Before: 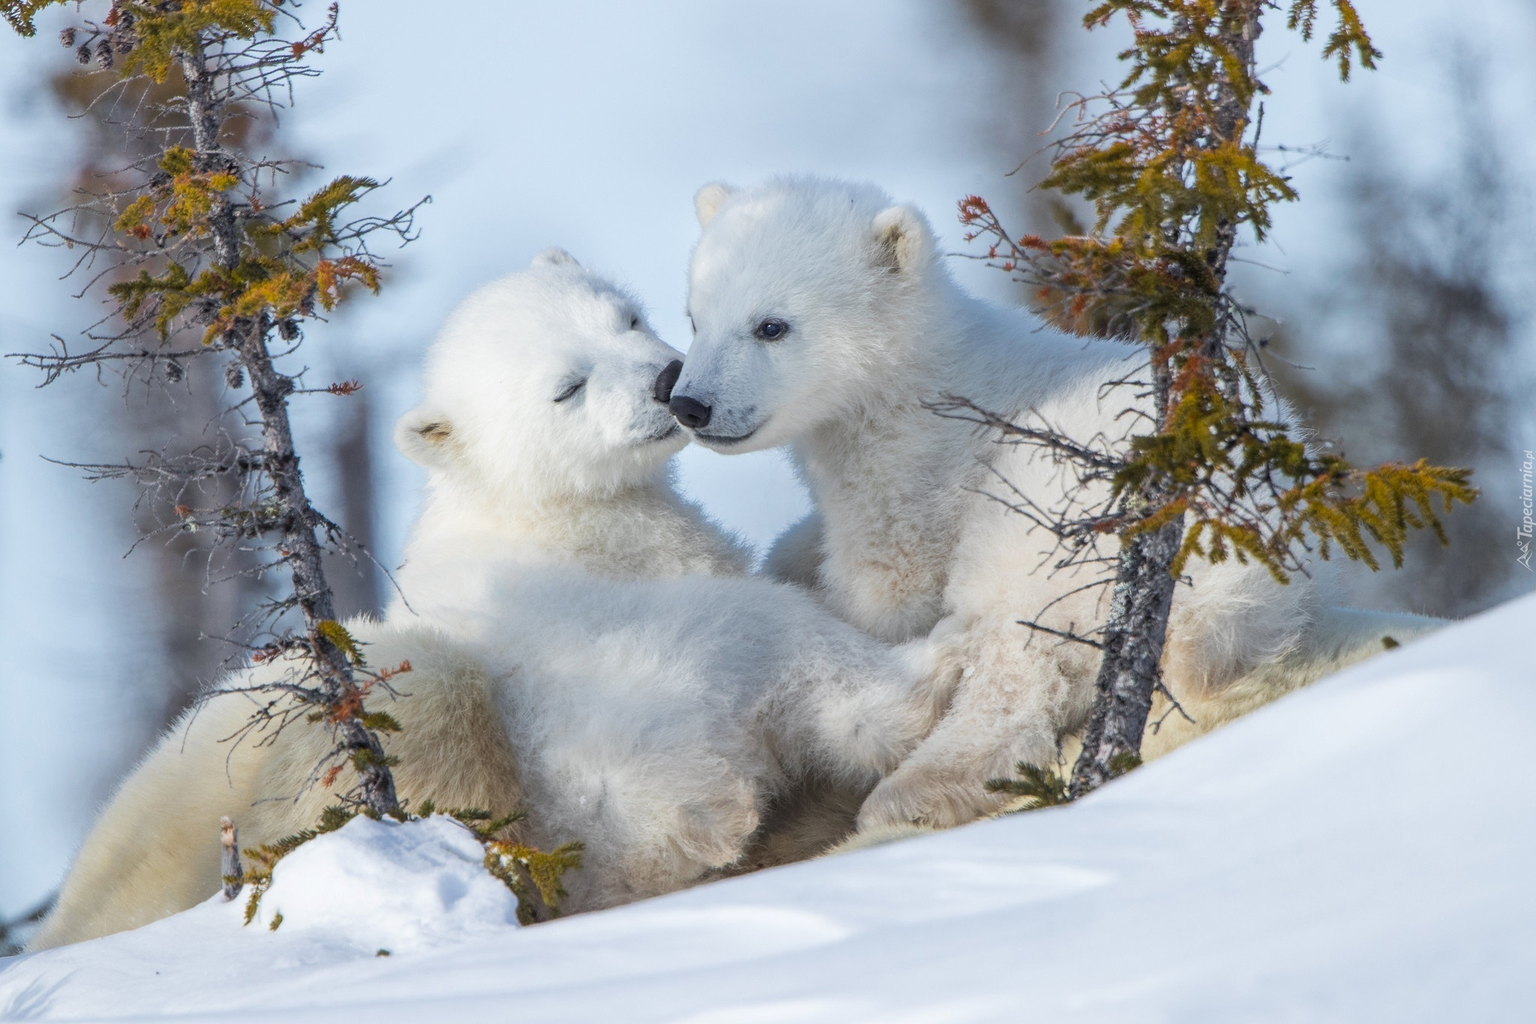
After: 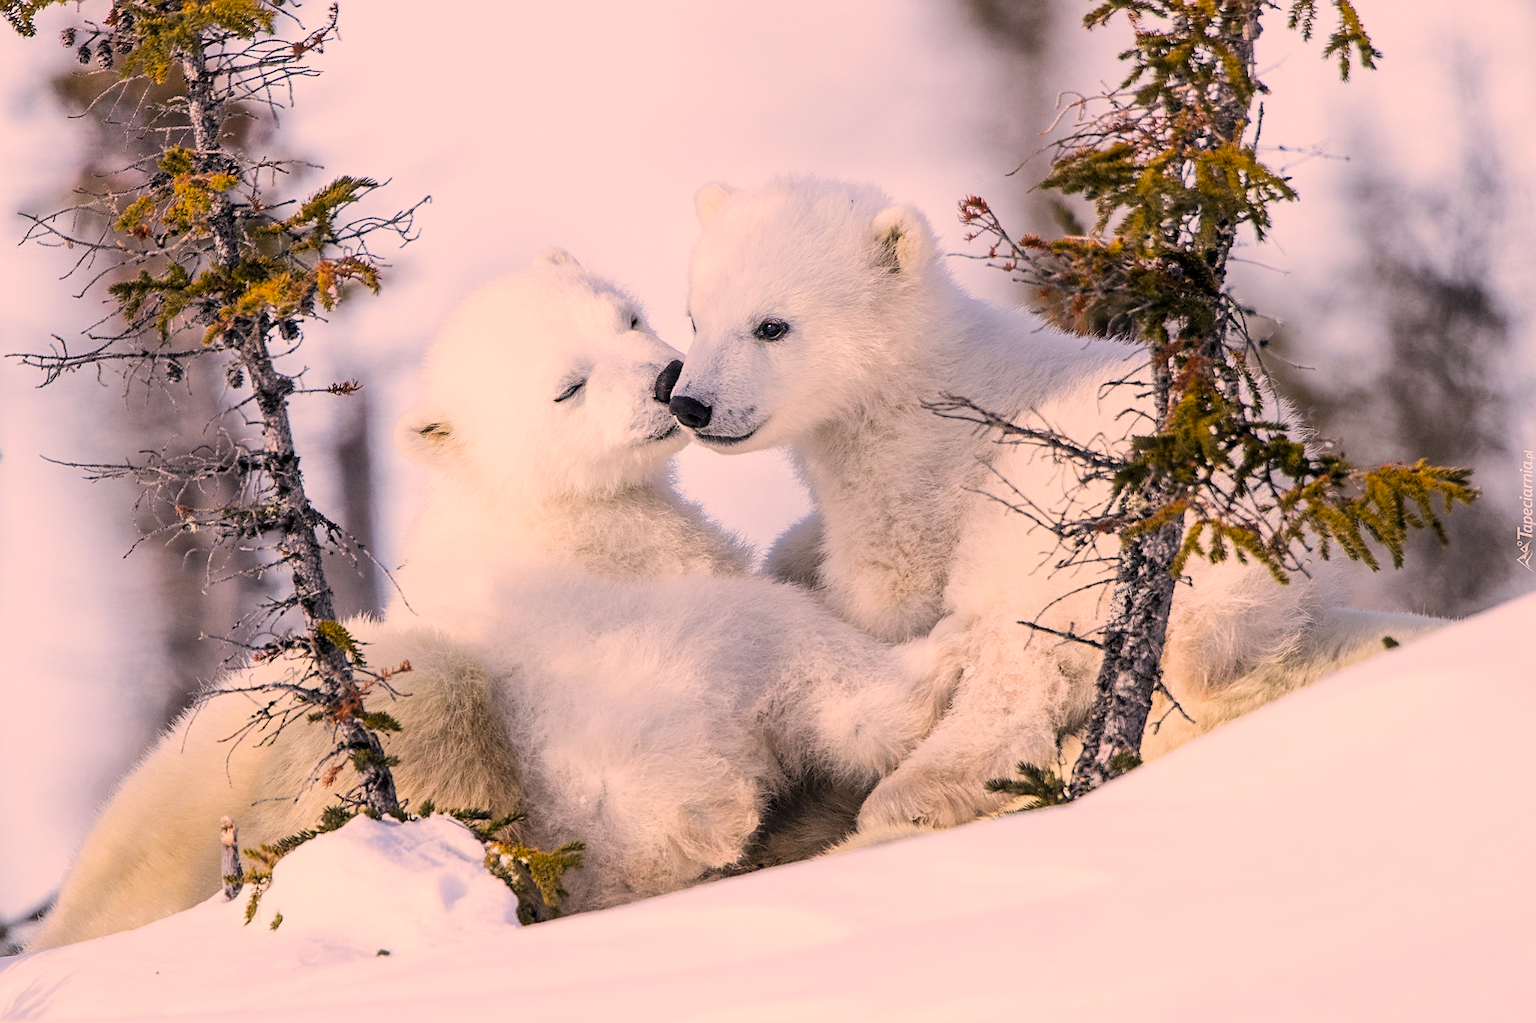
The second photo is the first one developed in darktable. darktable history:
tone equalizer: -8 EV -0.75 EV, -7 EV -0.7 EV, -6 EV -0.6 EV, -5 EV -0.4 EV, -3 EV 0.4 EV, -2 EV 0.6 EV, -1 EV 0.7 EV, +0 EV 0.75 EV, edges refinement/feathering 500, mask exposure compensation -1.57 EV, preserve details no
filmic rgb: middle gray luminance 18.42%, black relative exposure -9 EV, white relative exposure 3.75 EV, threshold 6 EV, target black luminance 0%, hardness 4.85, latitude 67.35%, contrast 0.955, highlights saturation mix 20%, shadows ↔ highlights balance 21.36%, add noise in highlights 0, preserve chrominance luminance Y, color science v3 (2019), use custom middle-gray values true, iterations of high-quality reconstruction 0, contrast in highlights soft, enable highlight reconstruction true
sharpen: on, module defaults
color correction: highlights a* 21.16, highlights b* 19.61
